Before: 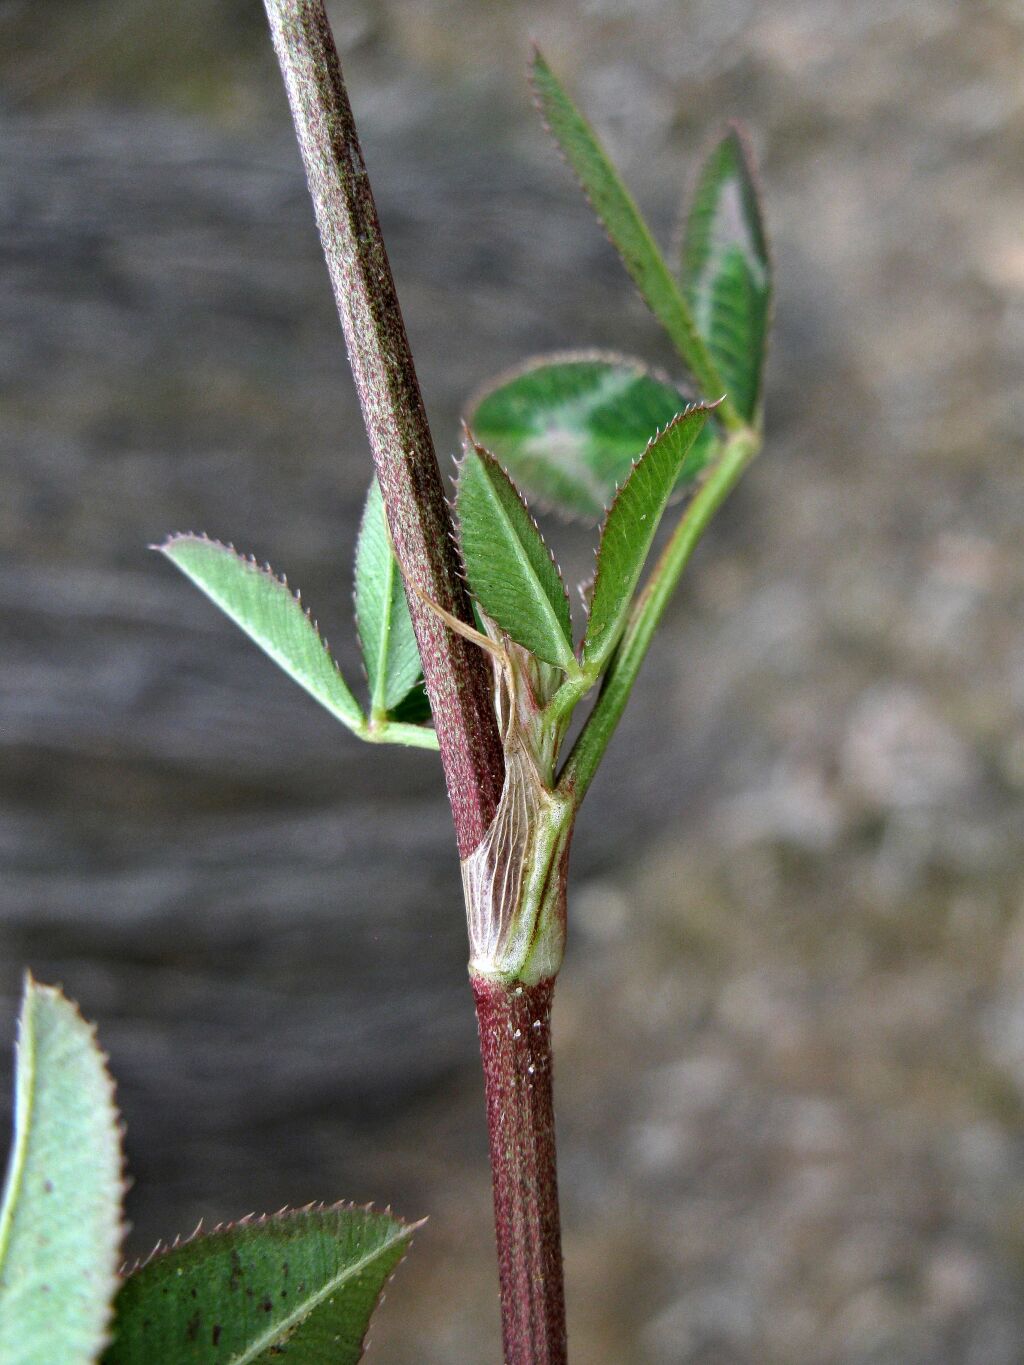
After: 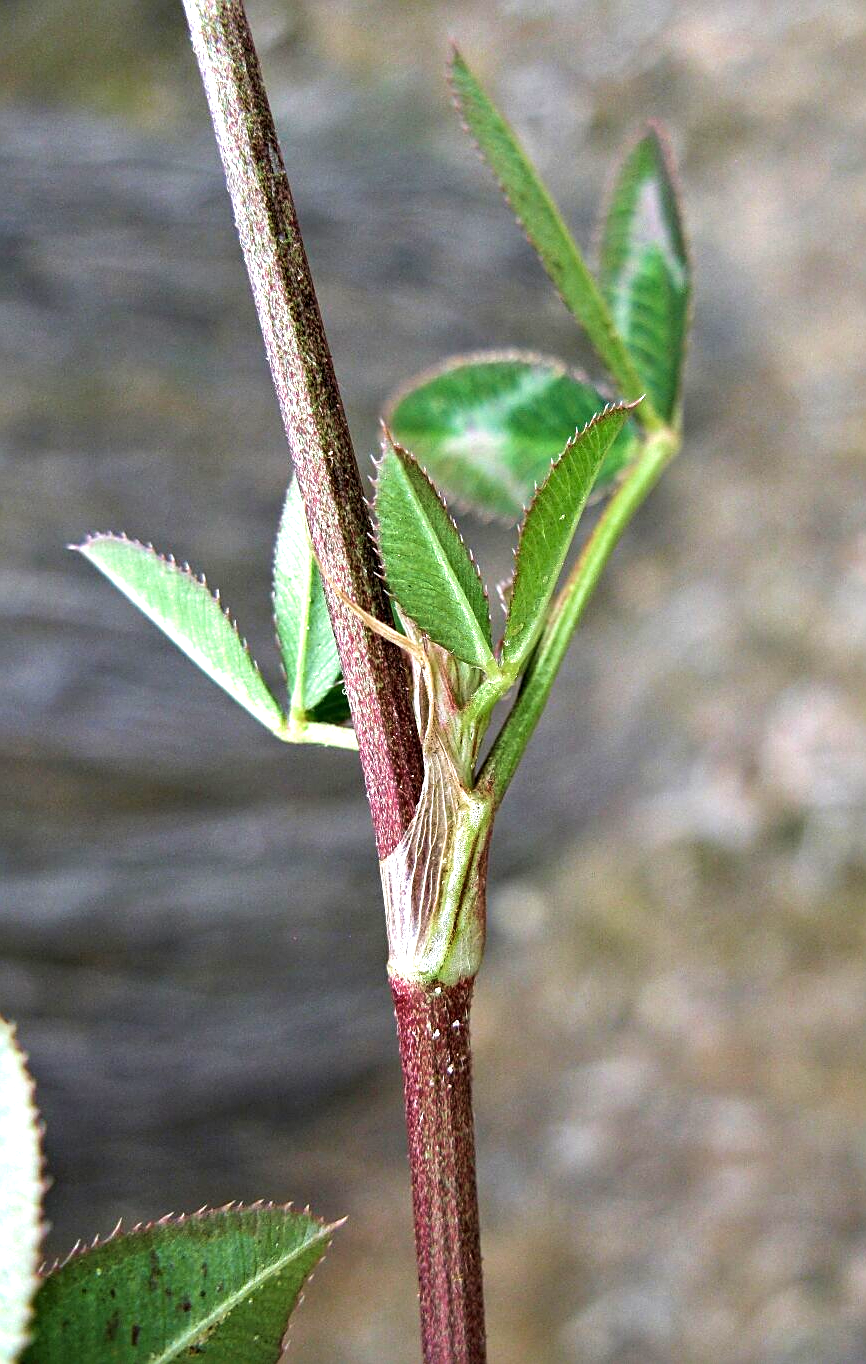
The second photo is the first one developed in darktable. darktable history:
crop: left 7.967%, right 7.386%
exposure: exposure 0.721 EV, compensate highlight preservation false
velvia: on, module defaults
sharpen: on, module defaults
